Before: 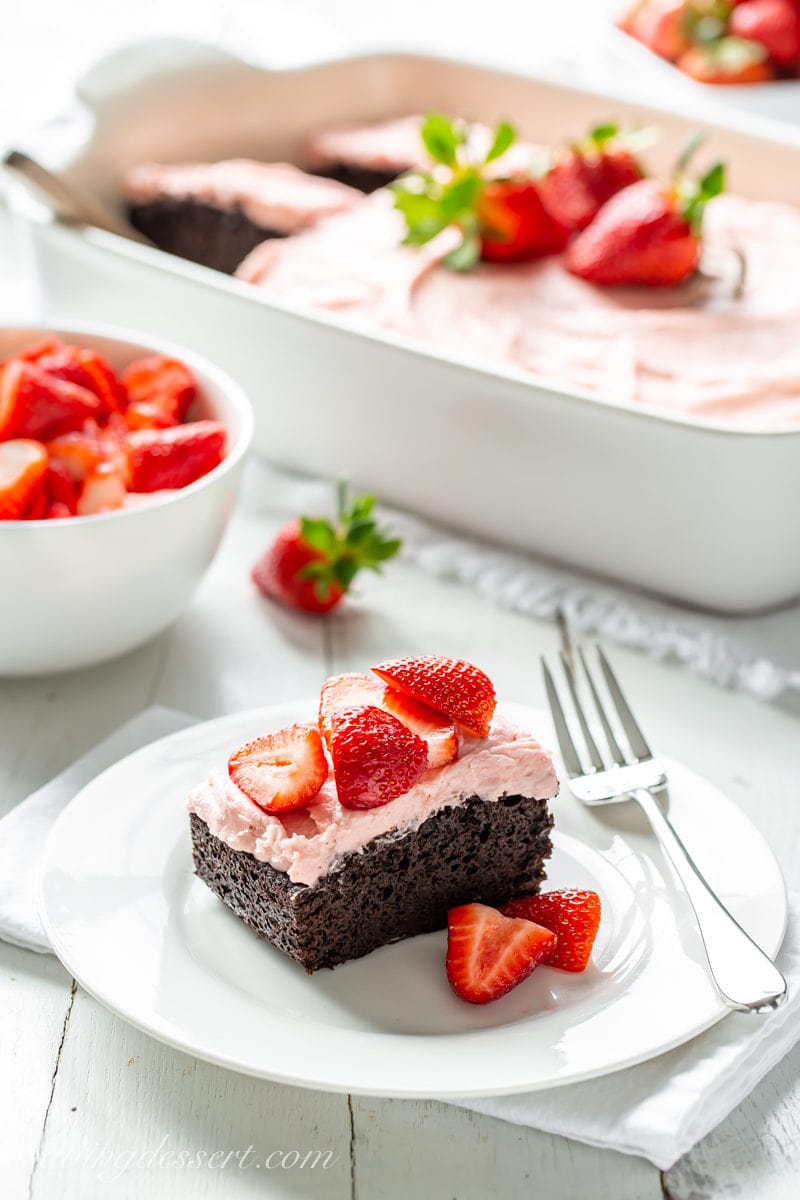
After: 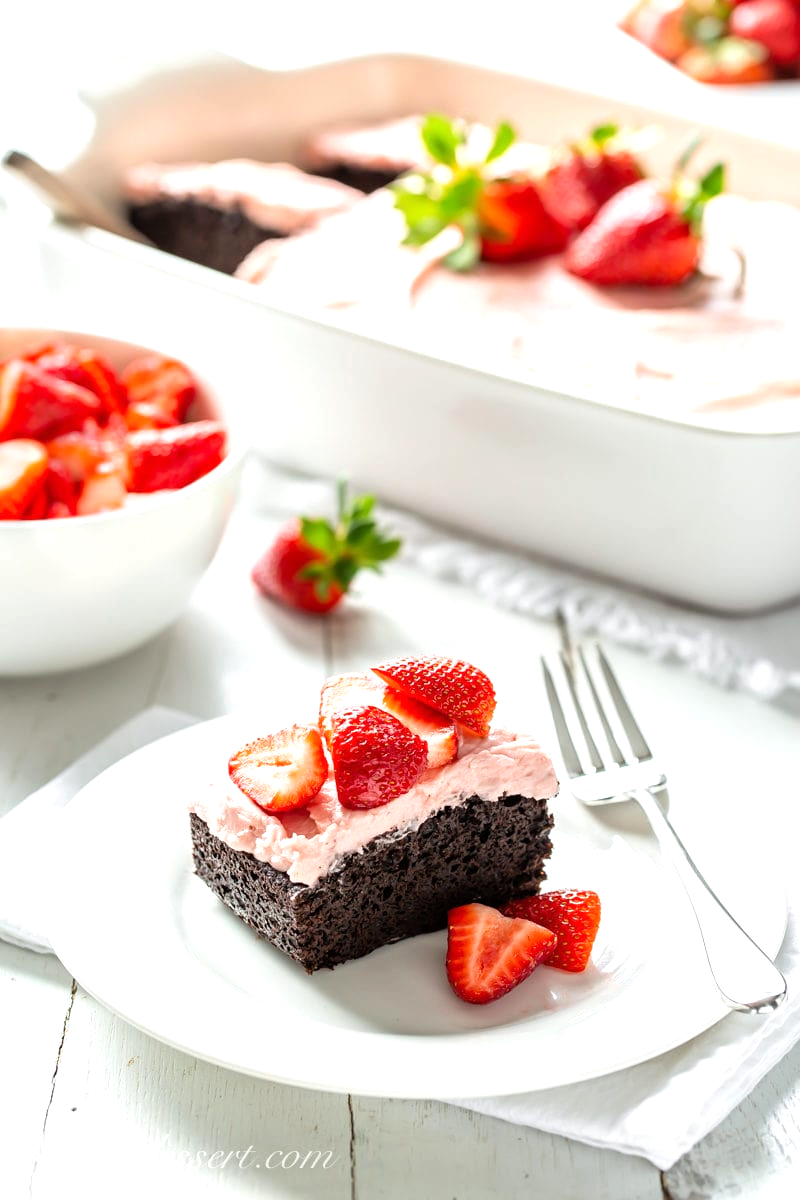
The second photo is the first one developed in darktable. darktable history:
tone equalizer: -8 EV -0.438 EV, -7 EV -0.363 EV, -6 EV -0.345 EV, -5 EV -0.218 EV, -3 EV 0.207 EV, -2 EV 0.361 EV, -1 EV 0.377 EV, +0 EV 0.435 EV
